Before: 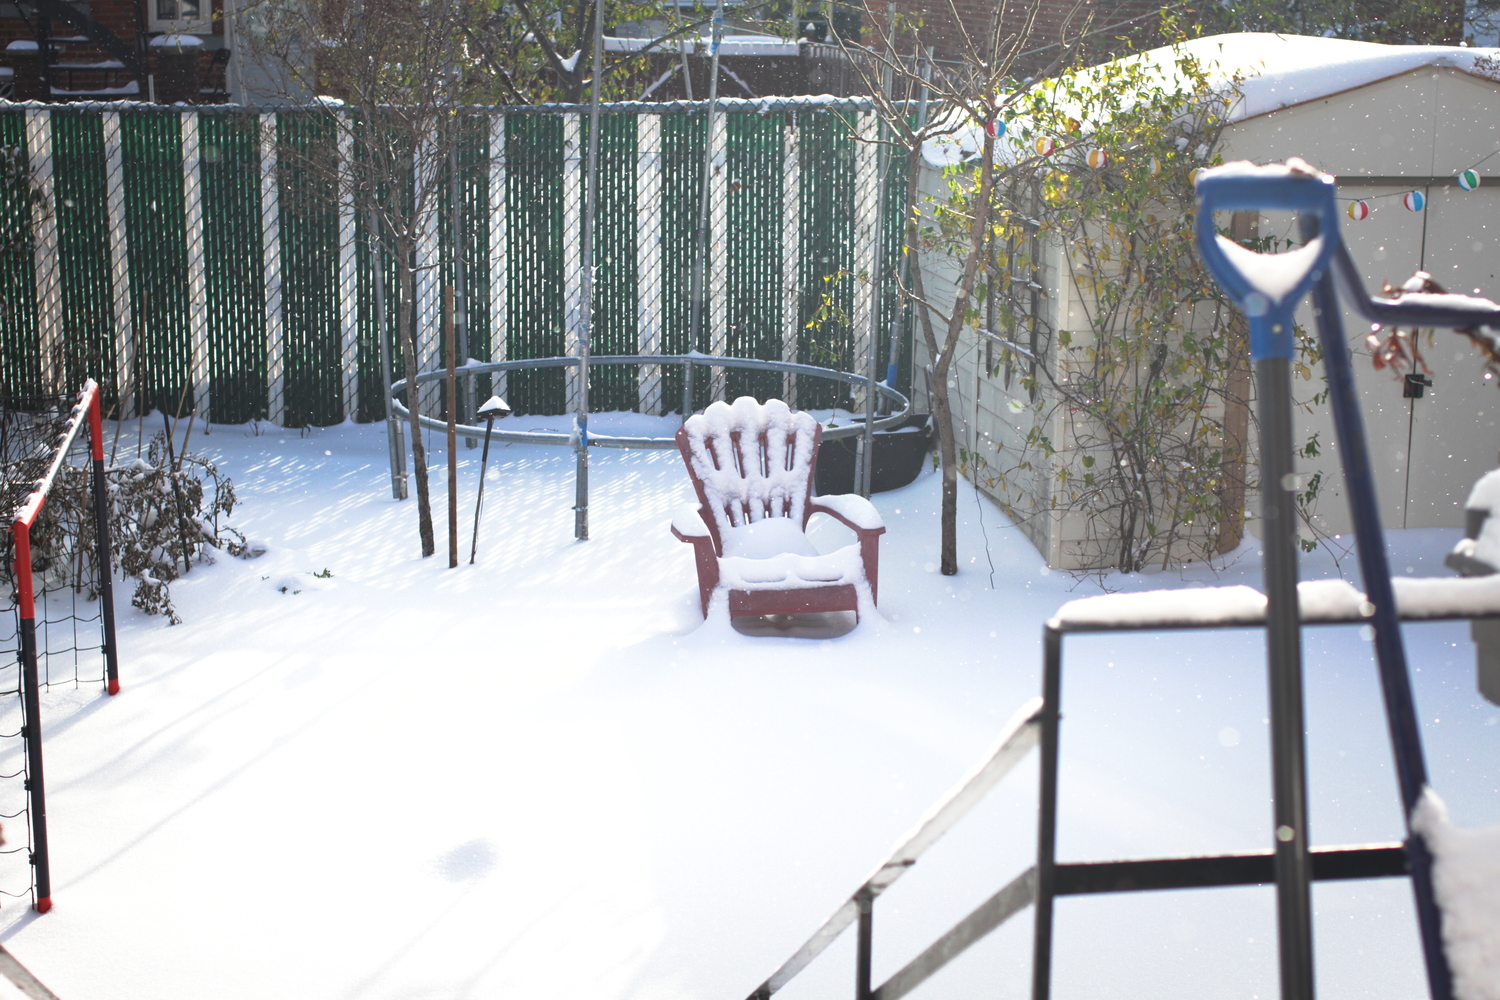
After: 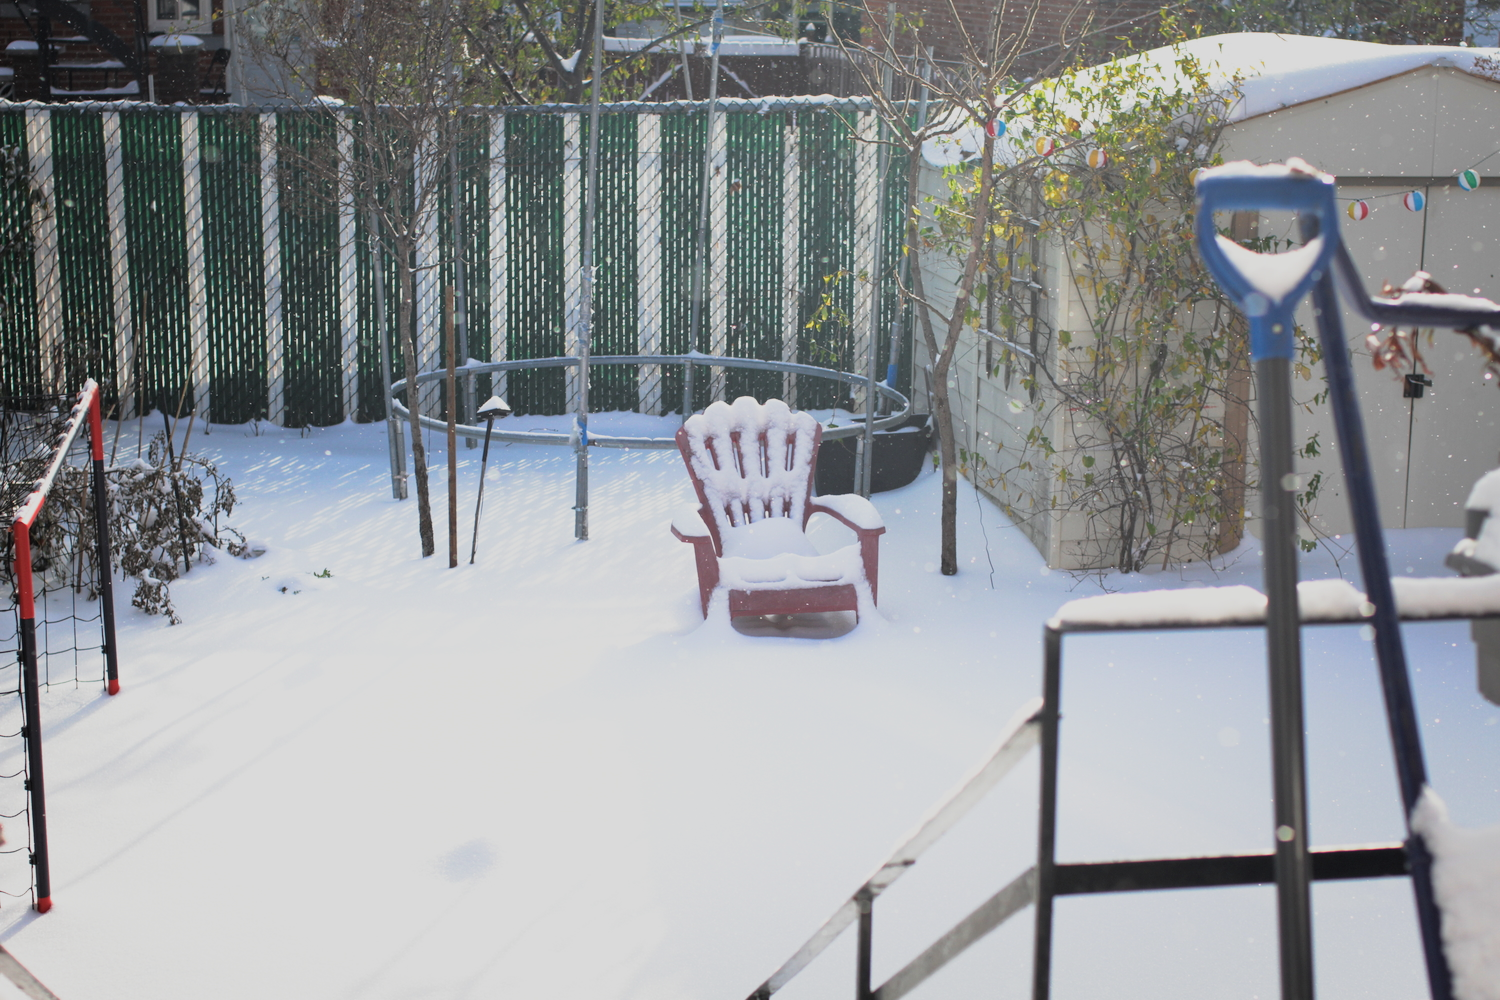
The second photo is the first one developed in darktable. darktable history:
filmic rgb: middle gray luminance 18.42%, black relative exposure -9 EV, white relative exposure 3.75 EV, threshold 6 EV, target black luminance 0%, hardness 4.85, latitude 67.35%, contrast 0.955, highlights saturation mix 20%, shadows ↔ highlights balance 21.36%, add noise in highlights 0, preserve chrominance luminance Y, color science v3 (2019), use custom middle-gray values true, iterations of high-quality reconstruction 0, contrast in highlights soft, enable highlight reconstruction true
